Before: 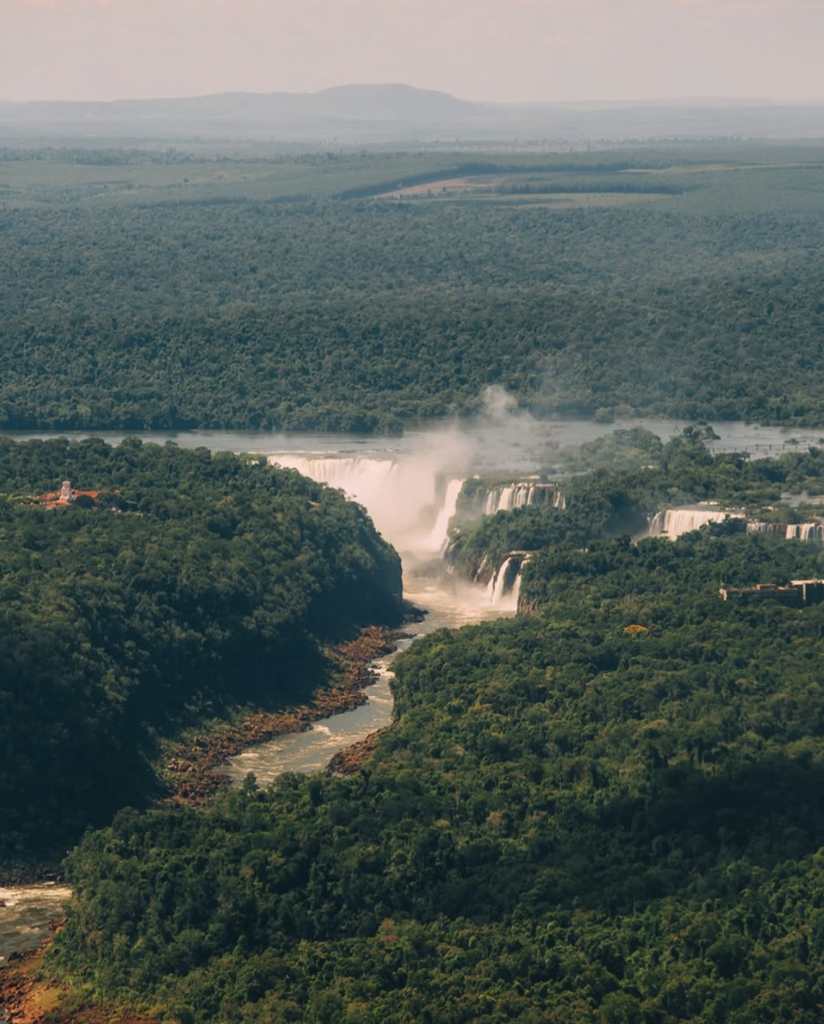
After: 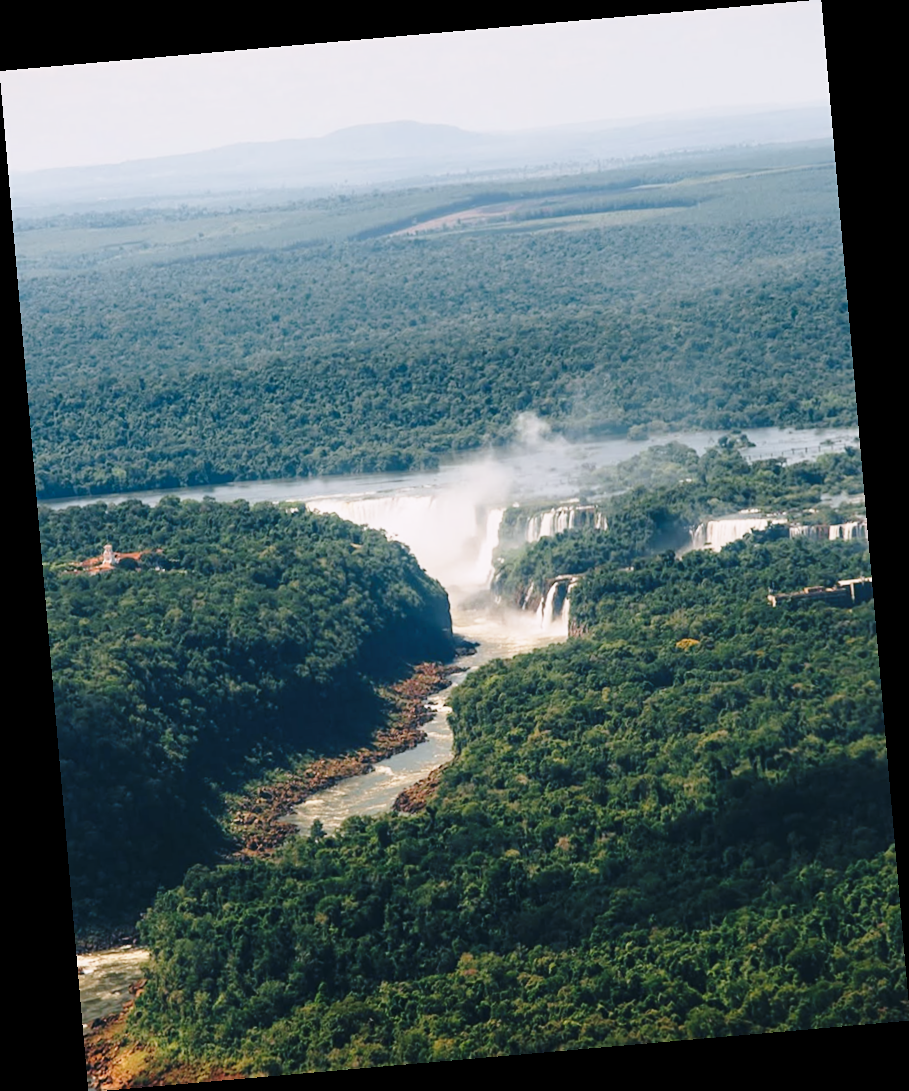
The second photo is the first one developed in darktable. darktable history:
rotate and perspective: rotation -4.98°, automatic cropping off
white balance: red 0.954, blue 1.079
base curve: curves: ch0 [(0, 0) (0.028, 0.03) (0.121, 0.232) (0.46, 0.748) (0.859, 0.968) (1, 1)], preserve colors none
sharpen: amount 0.2
